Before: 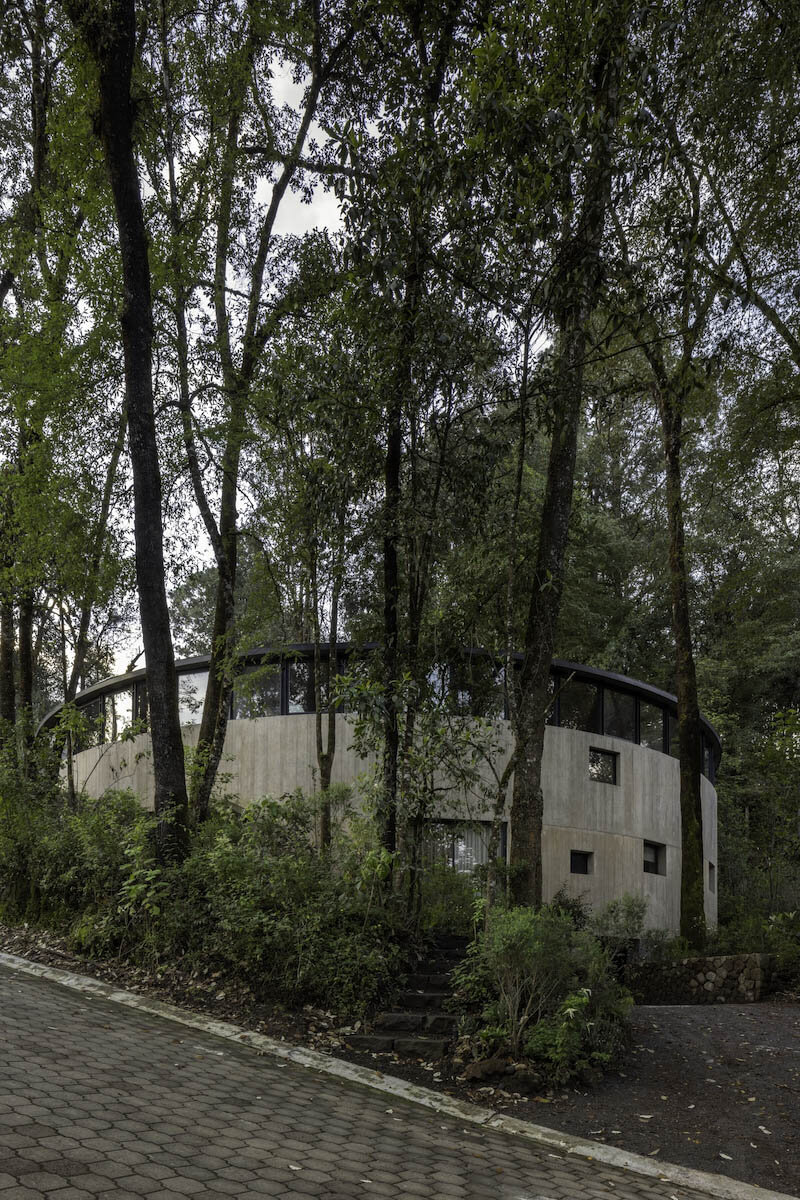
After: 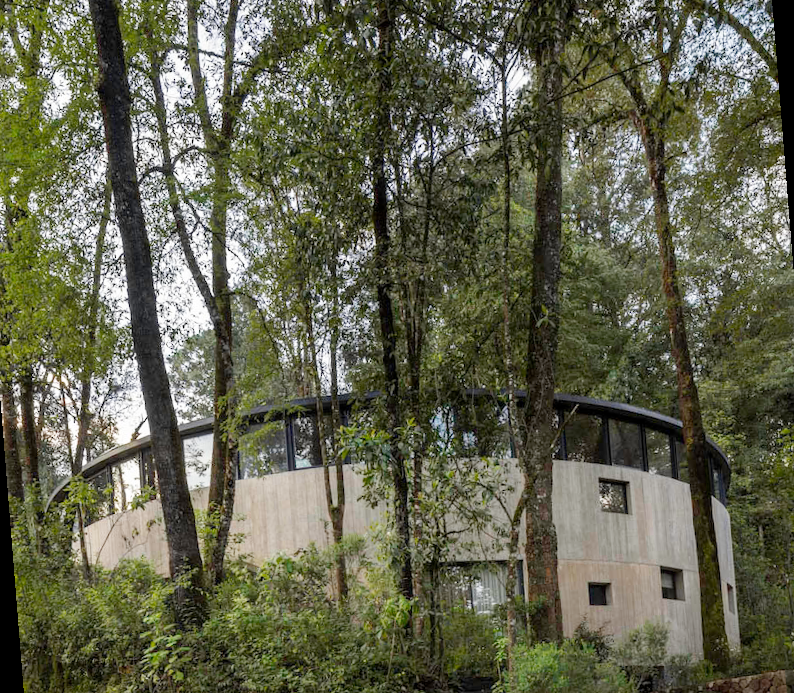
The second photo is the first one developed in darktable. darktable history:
crop: top 16.727%, bottom 16.727%
base curve: curves: ch0 [(0, 0) (0.204, 0.334) (0.55, 0.733) (1, 1)], preserve colors none
rotate and perspective: rotation -4.57°, crop left 0.054, crop right 0.944, crop top 0.087, crop bottom 0.914
